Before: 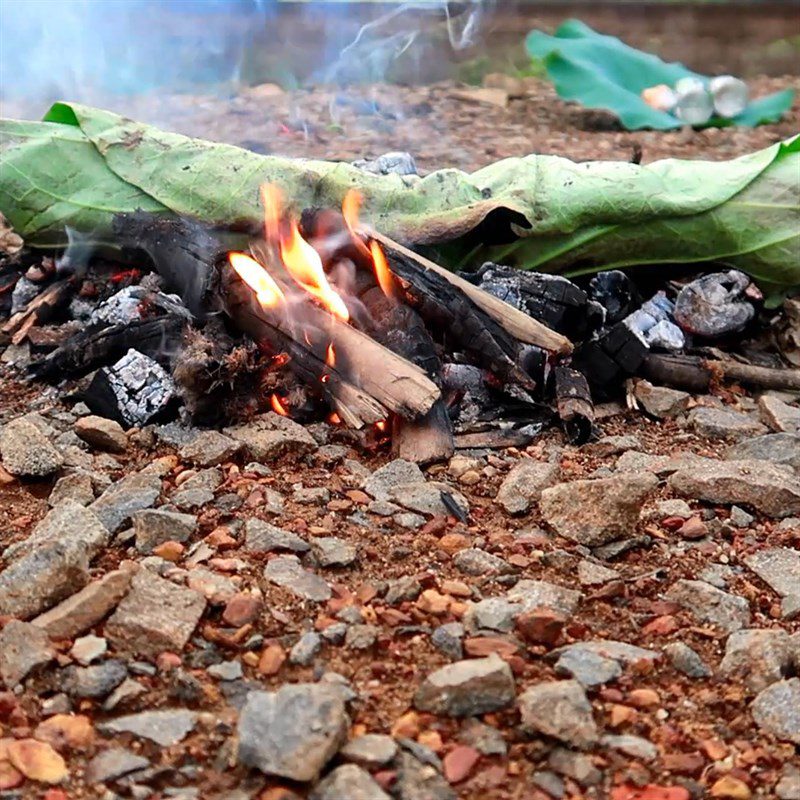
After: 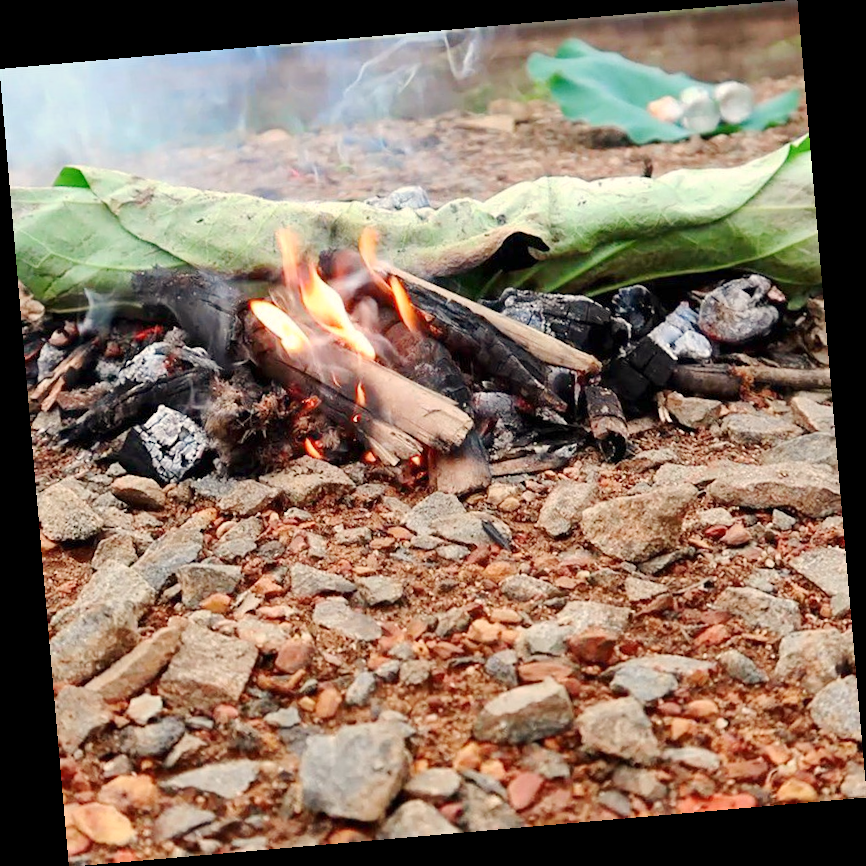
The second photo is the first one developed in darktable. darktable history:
shadows and highlights: shadows 20.55, highlights -20.99, soften with gaussian
rotate and perspective: rotation -4.98°, automatic cropping off
white balance: red 1.045, blue 0.932
base curve: curves: ch0 [(0, 0) (0.158, 0.273) (0.879, 0.895) (1, 1)], preserve colors none
exposure: compensate highlight preservation false
